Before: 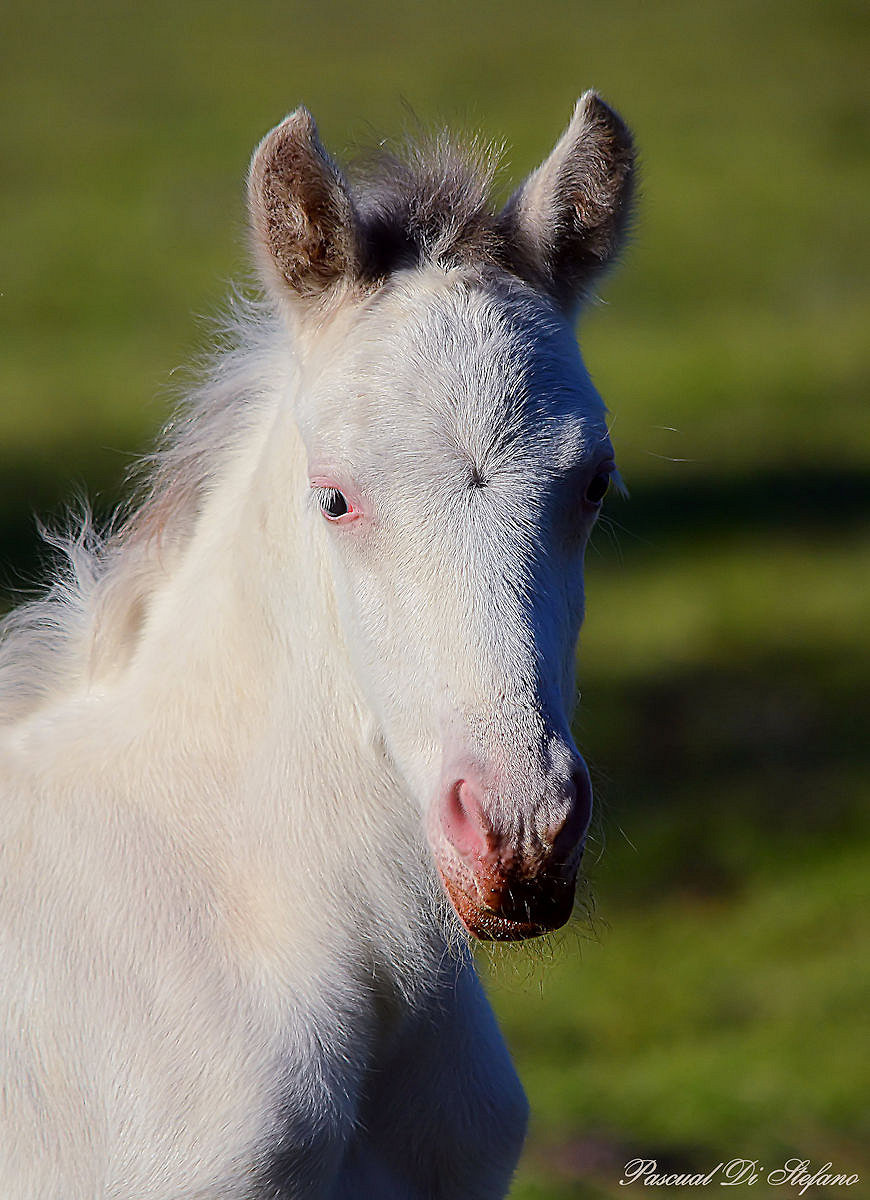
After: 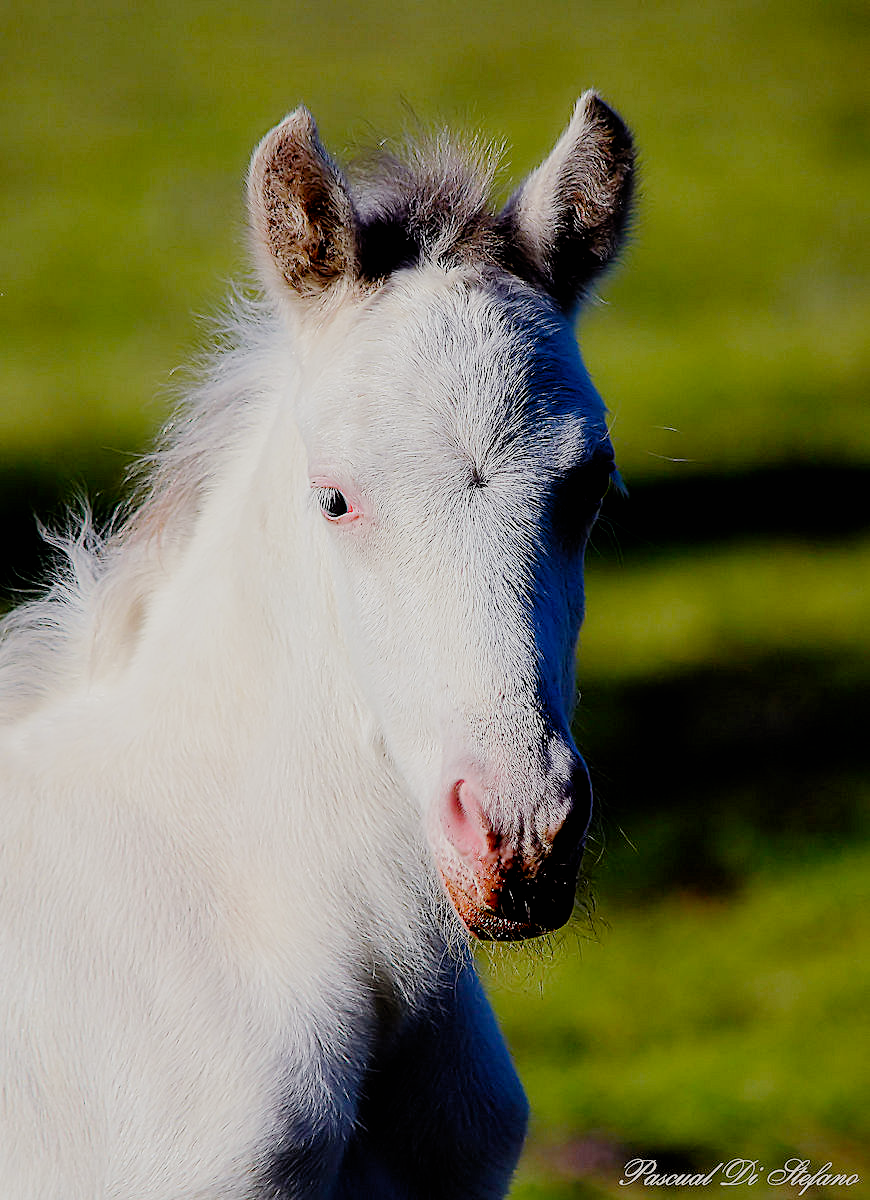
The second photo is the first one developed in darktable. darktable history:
filmic rgb: black relative exposure -4.65 EV, white relative exposure 4.76 EV, hardness 2.36, latitude 36.86%, contrast 1.046, highlights saturation mix 1.61%, shadows ↔ highlights balance 1.18%, preserve chrominance no, color science v3 (2019), use custom middle-gray values true
exposure: exposure 0.496 EV, compensate highlight preservation false
